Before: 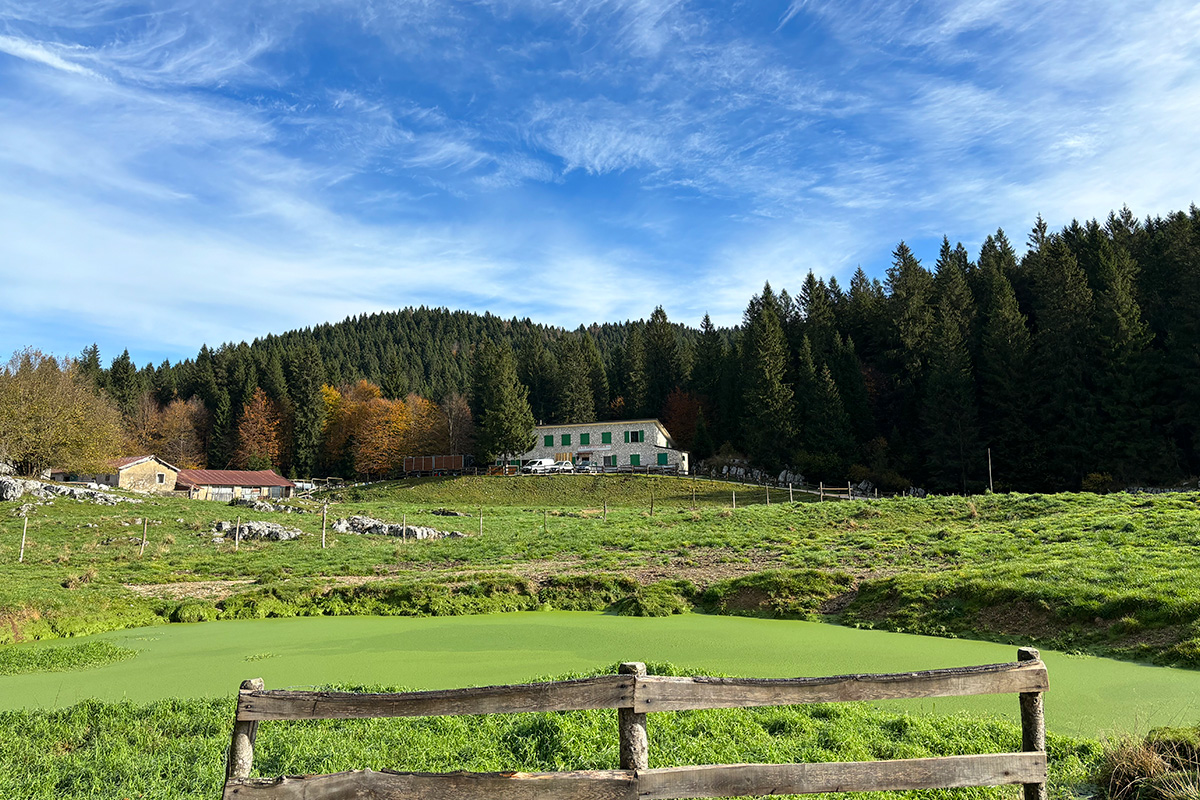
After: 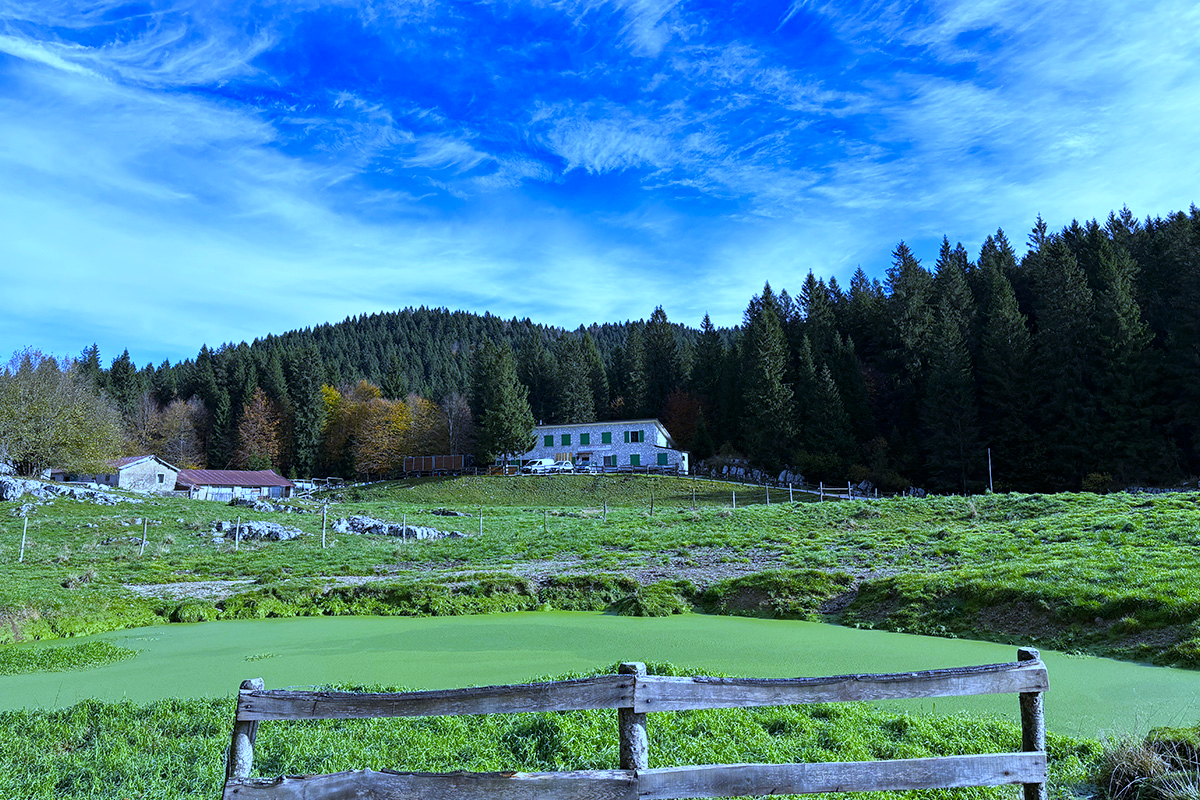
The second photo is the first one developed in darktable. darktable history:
color balance rgb: shadows fall-off 101%, linear chroma grading › mid-tones 7.63%, perceptual saturation grading › mid-tones 11.68%, mask middle-gray fulcrum 22.45%, global vibrance 10.11%, saturation formula JzAzBz (2021)
white balance: red 0.766, blue 1.537
